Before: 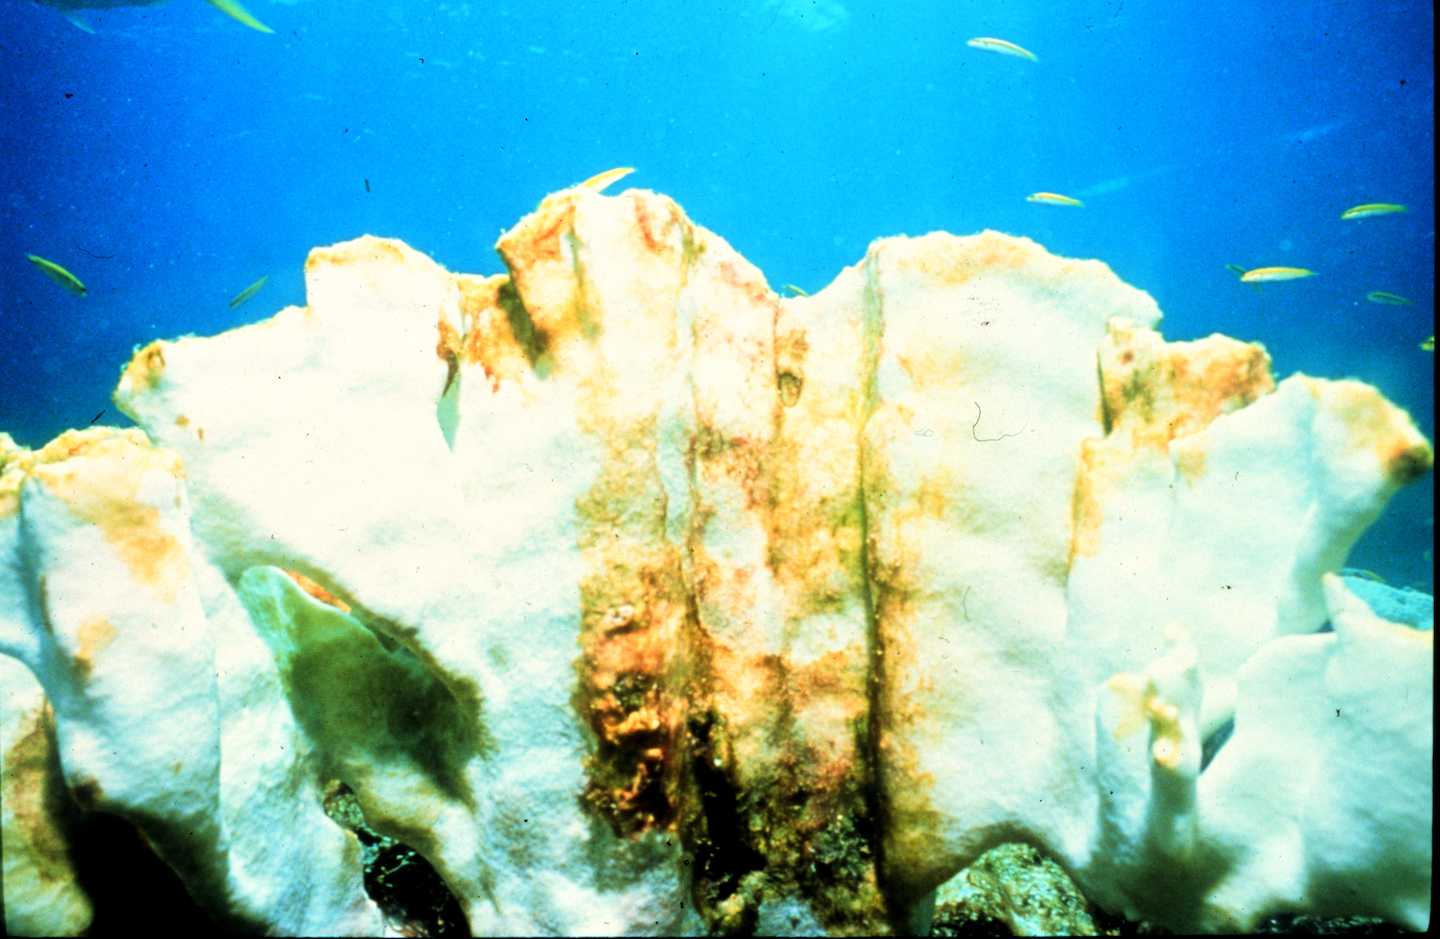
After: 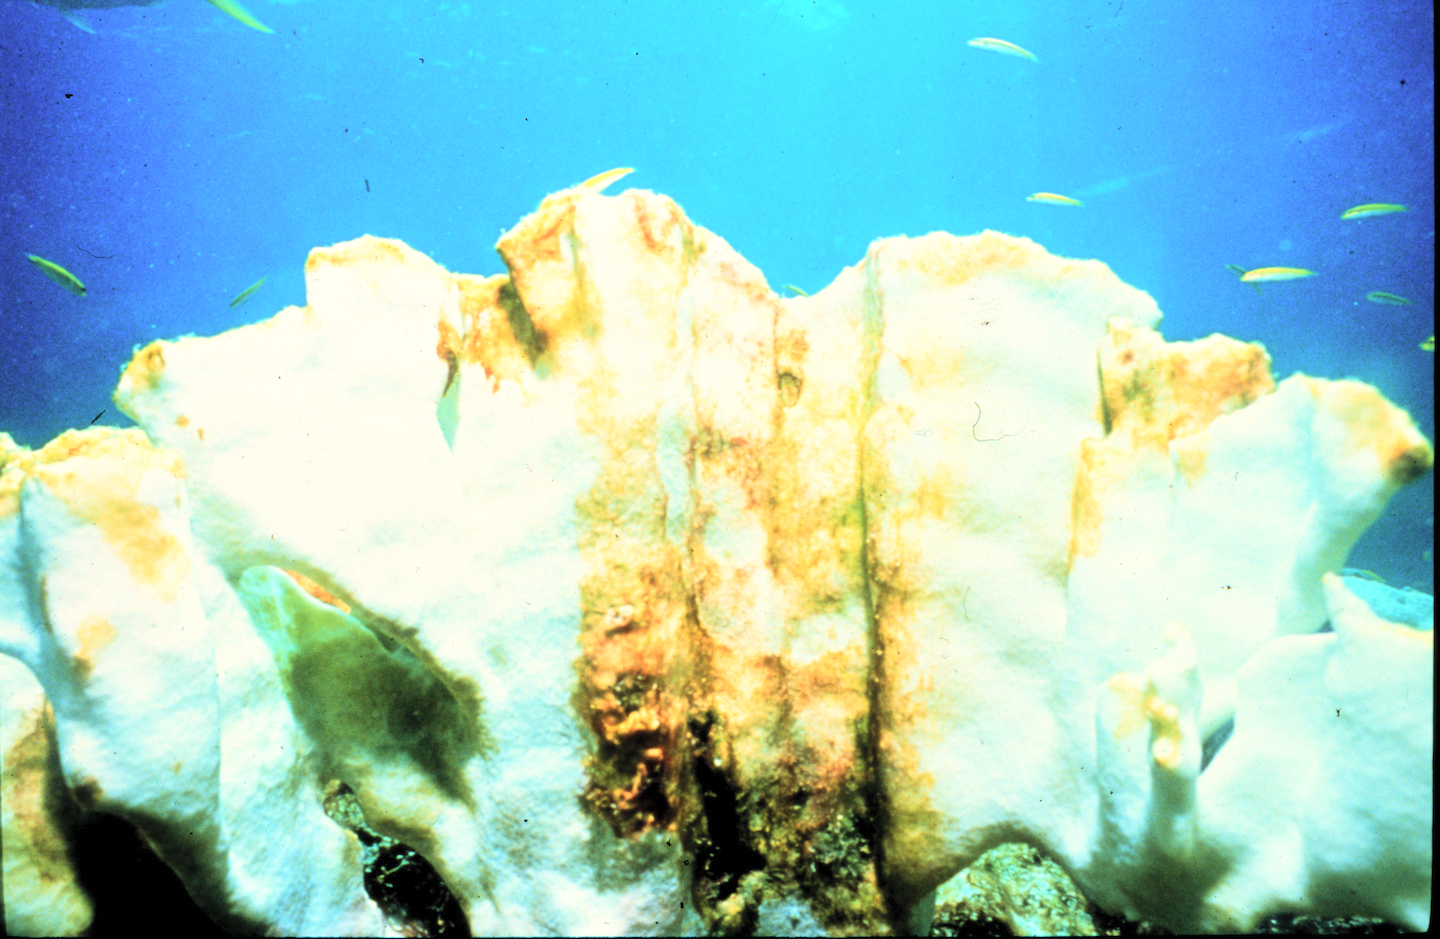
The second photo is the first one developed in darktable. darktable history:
contrast brightness saturation: contrast 0.139, brightness 0.227
